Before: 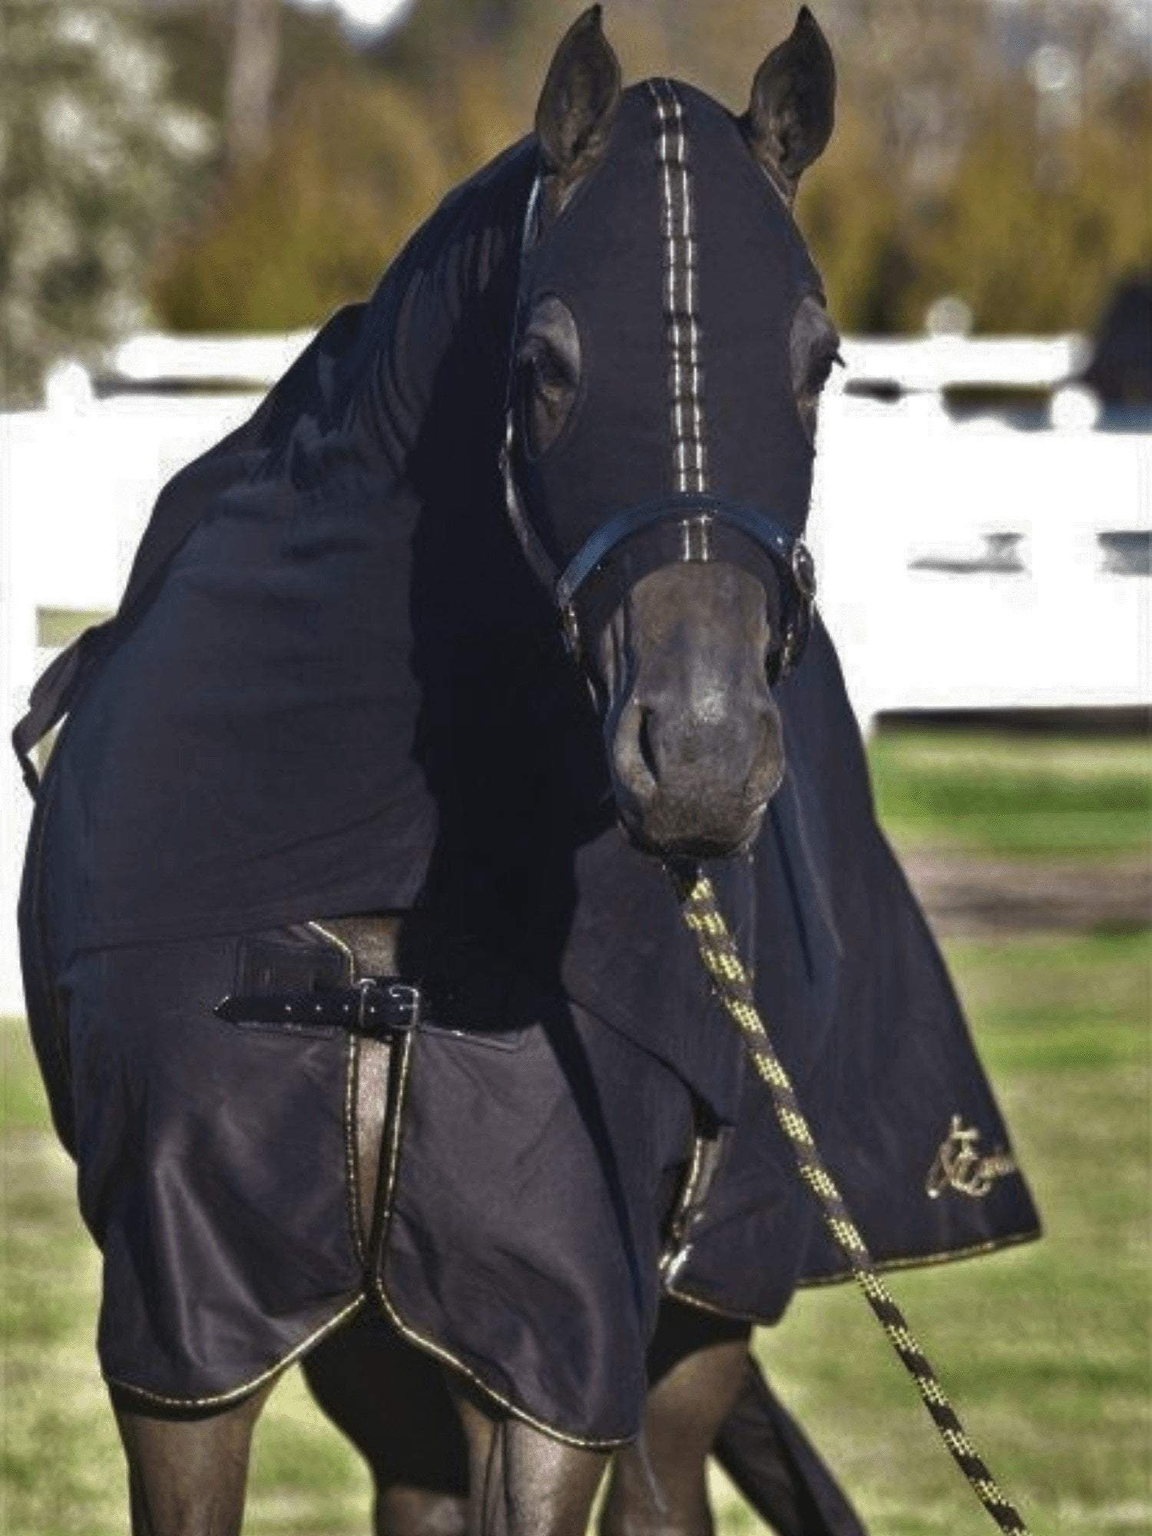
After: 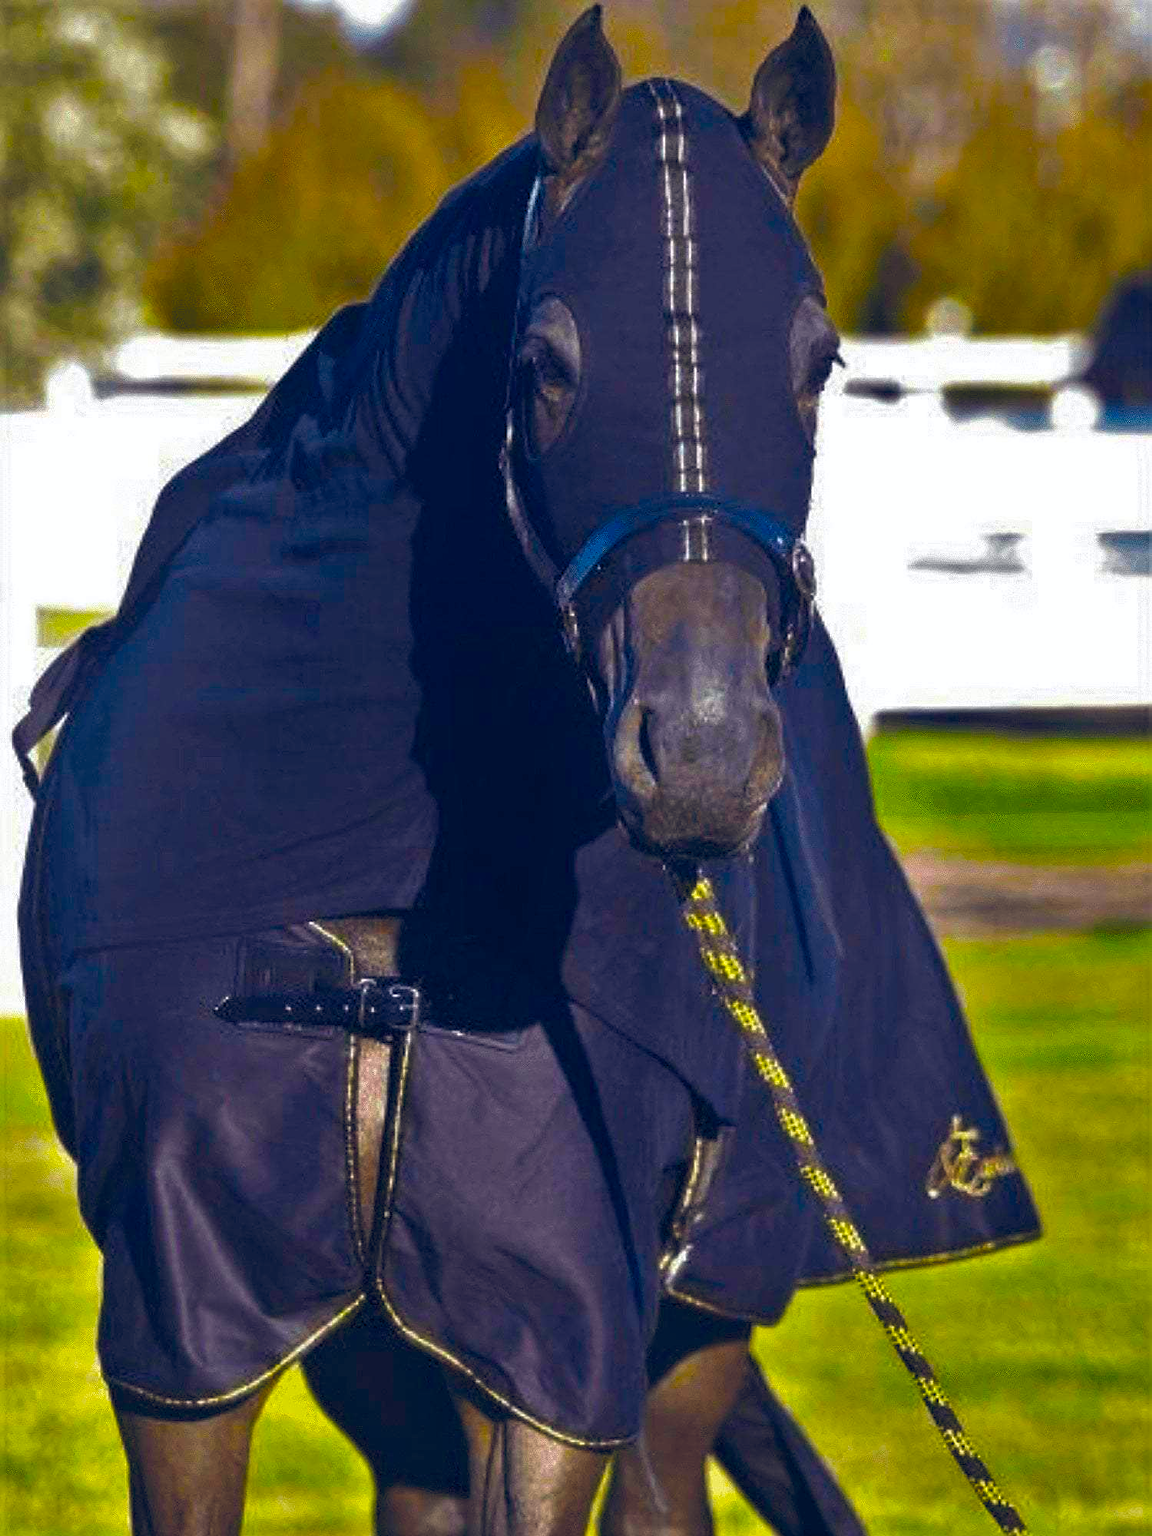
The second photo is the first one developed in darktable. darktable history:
color balance rgb: global offset › chroma 0.241%, global offset › hue 256.83°, linear chroma grading › shadows 16.637%, linear chroma grading › highlights 61.721%, linear chroma grading › global chroma 49.523%, perceptual saturation grading › global saturation 36.647%, global vibrance 20%
sharpen: on, module defaults
